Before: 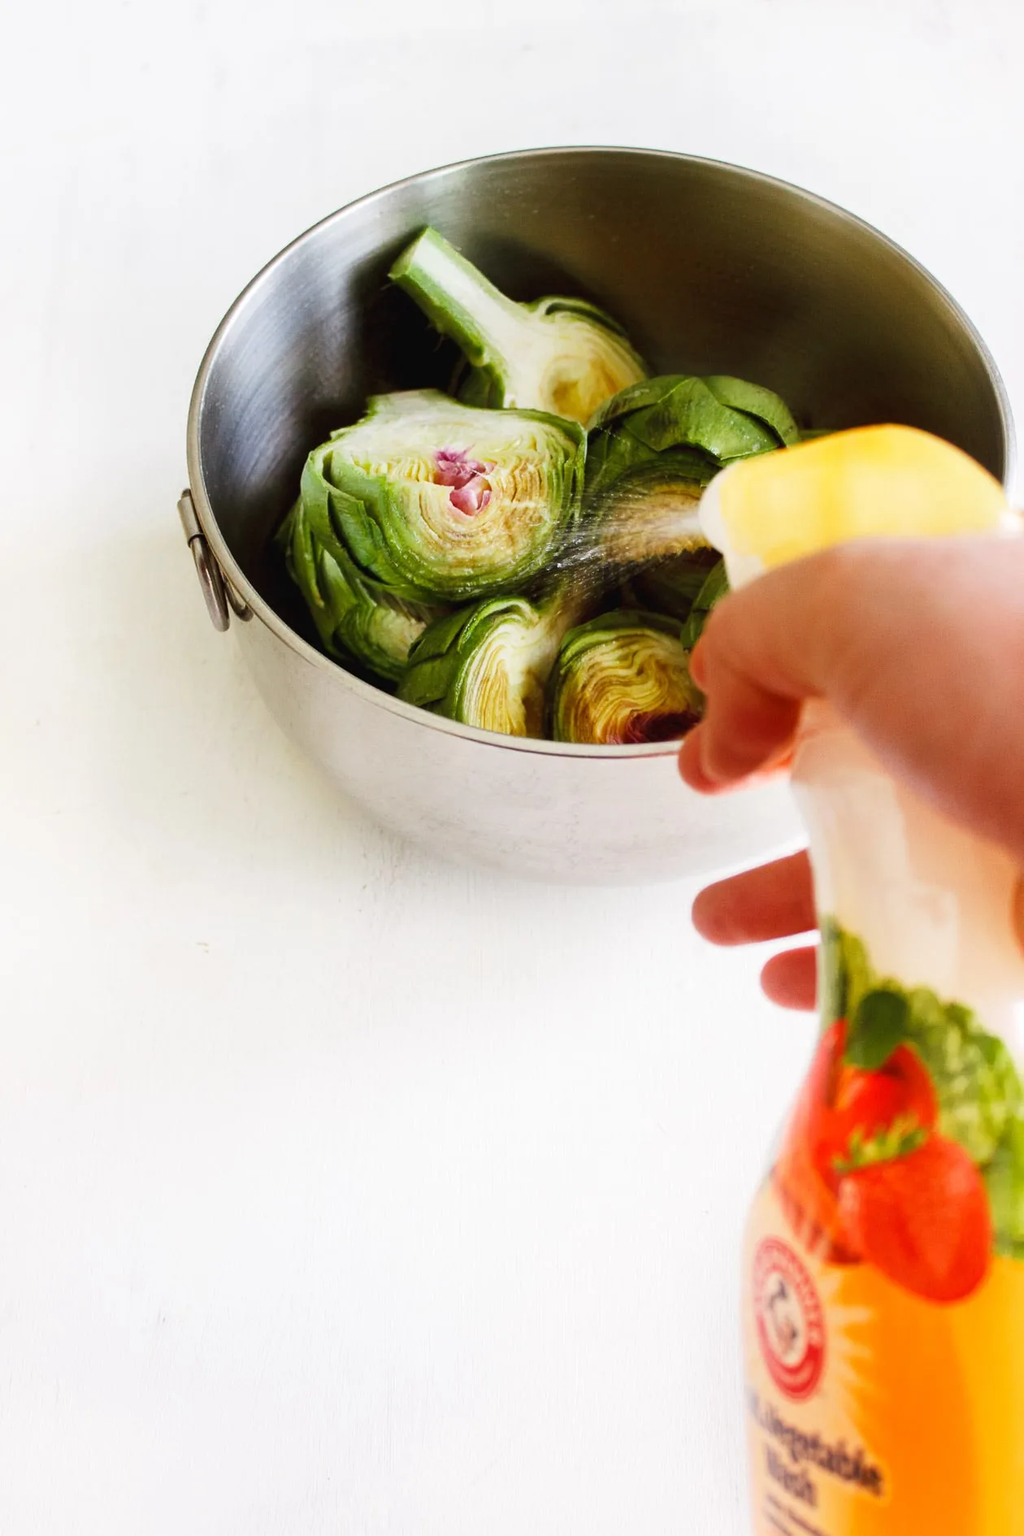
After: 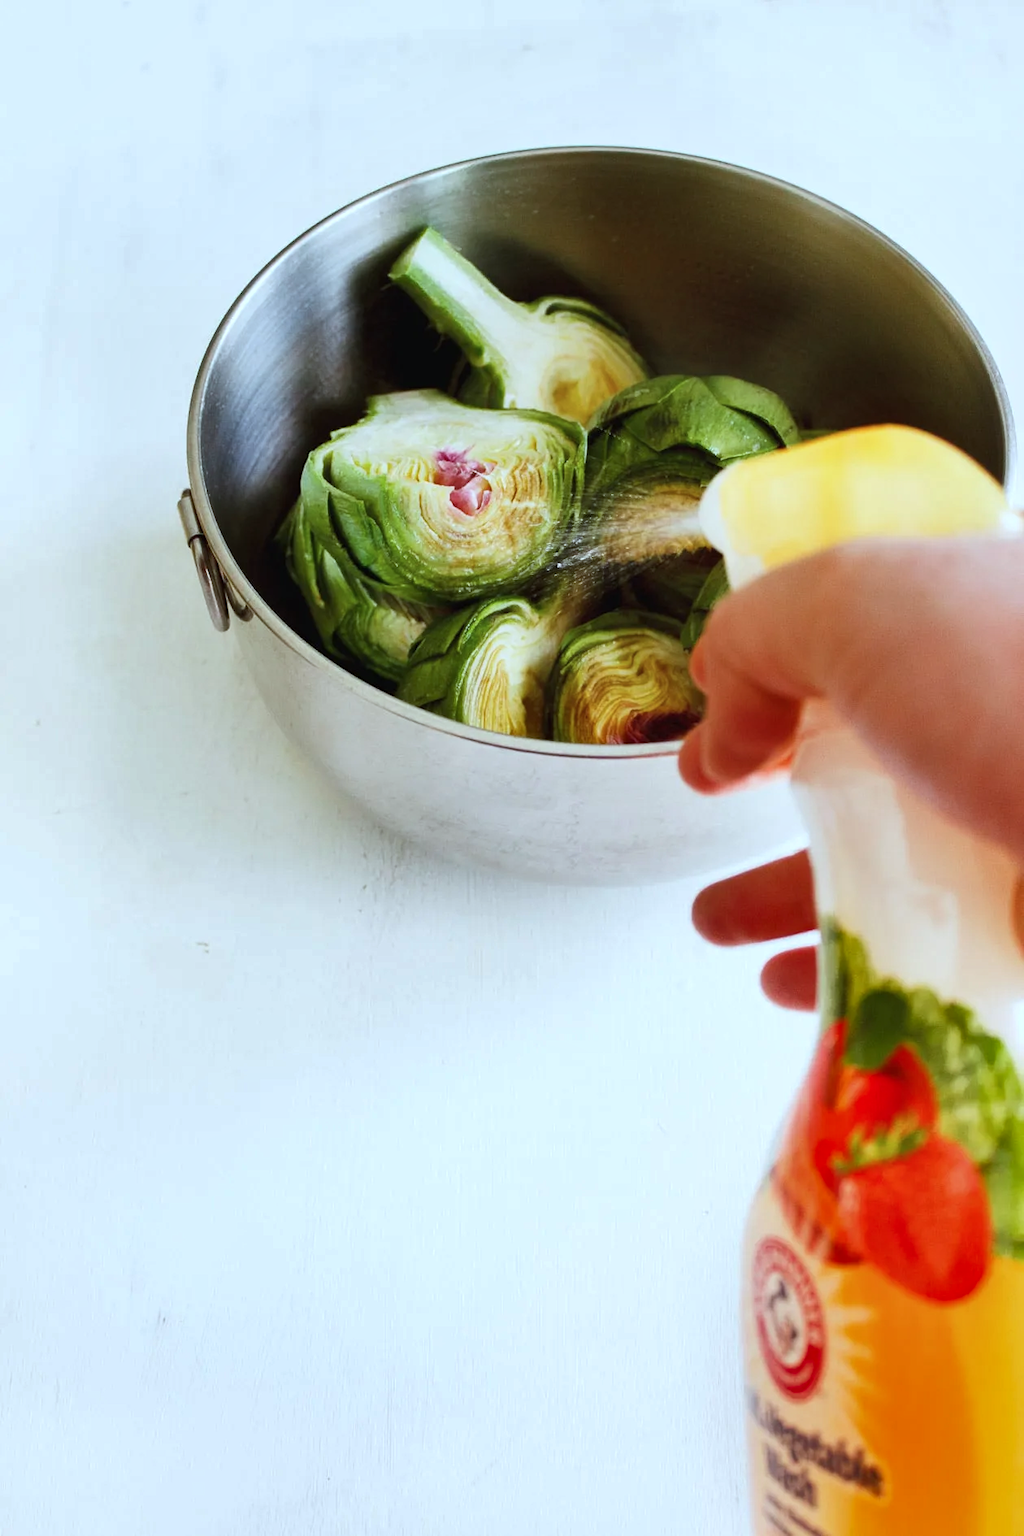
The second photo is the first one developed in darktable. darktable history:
shadows and highlights: low approximation 0.01, soften with gaussian
color correction: highlights a* -4.18, highlights b* -10.81
white balance: red 0.978, blue 0.999
